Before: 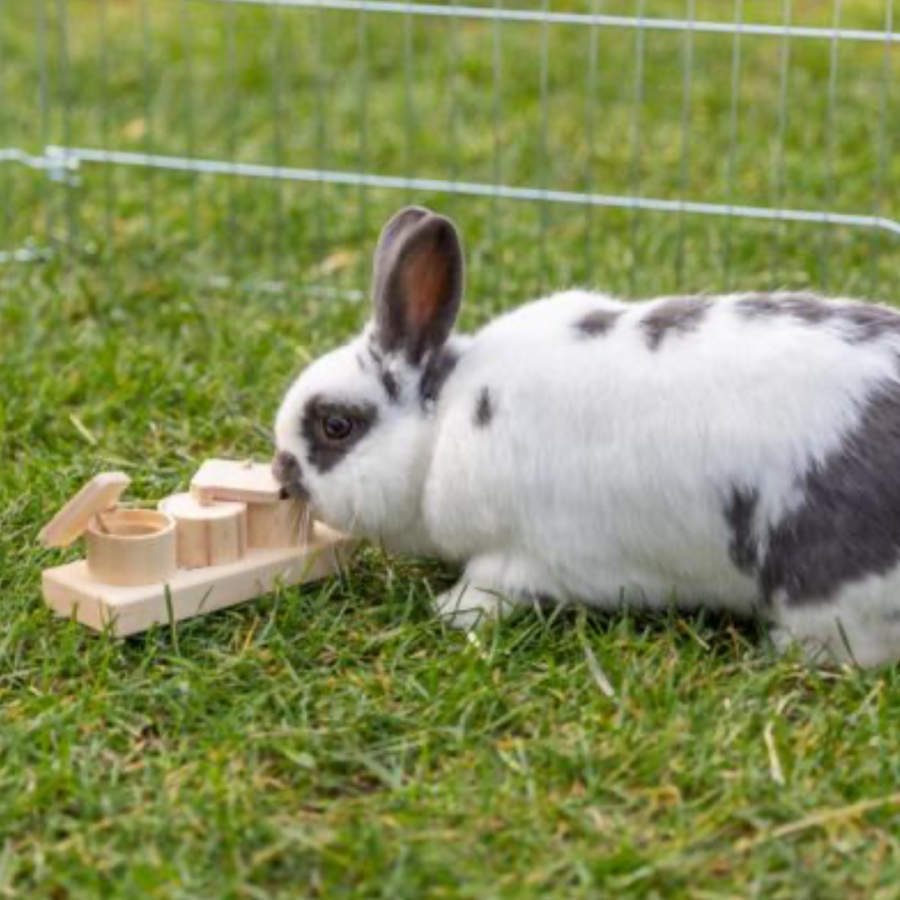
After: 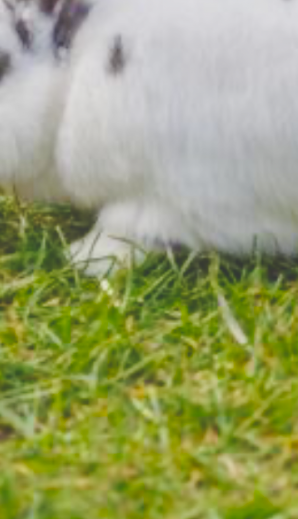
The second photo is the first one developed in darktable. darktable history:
local contrast: on, module defaults
shadows and highlights: radius 125.46, shadows 21.19, highlights -21.19, low approximation 0.01
base curve: curves: ch0 [(0, 0) (0.158, 0.273) (0.879, 0.895) (1, 1)], preserve colors none
exposure: black level correction -0.036, exposure -0.497 EV, compensate highlight preservation false
color balance rgb: perceptual saturation grading › global saturation 35%, perceptual saturation grading › highlights -30%, perceptual saturation grading › shadows 35%, perceptual brilliance grading › global brilliance 3%, perceptual brilliance grading › highlights -3%, perceptual brilliance grading › shadows 3%
crop: left 40.878%, top 39.176%, right 25.993%, bottom 3.081%
velvia: on, module defaults
